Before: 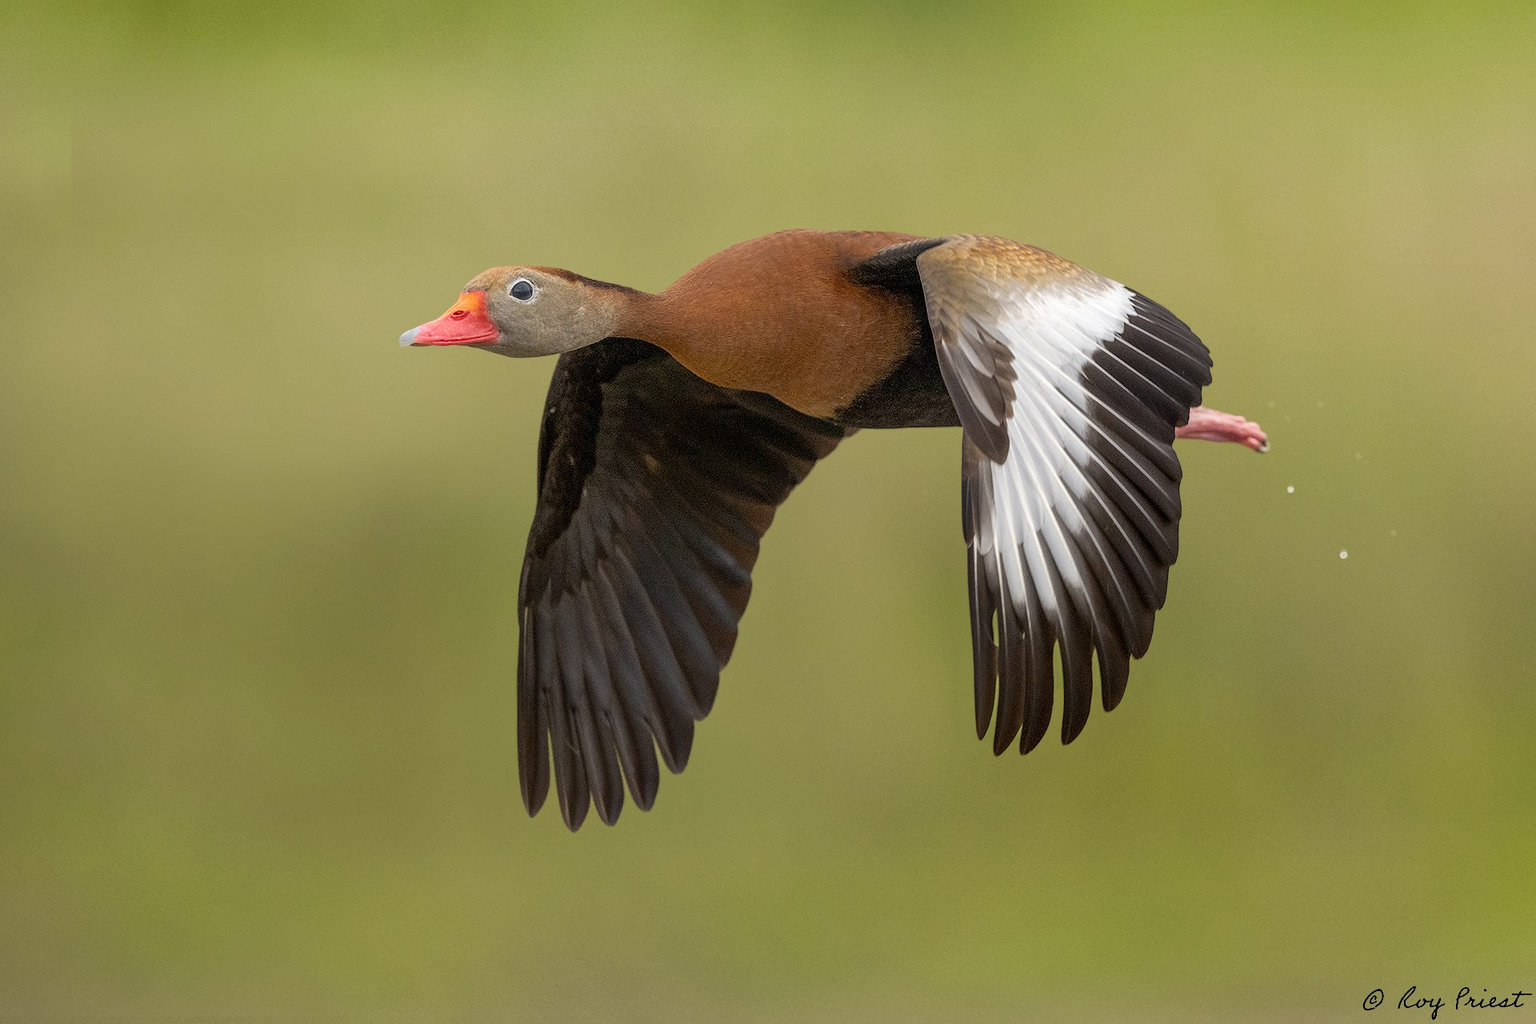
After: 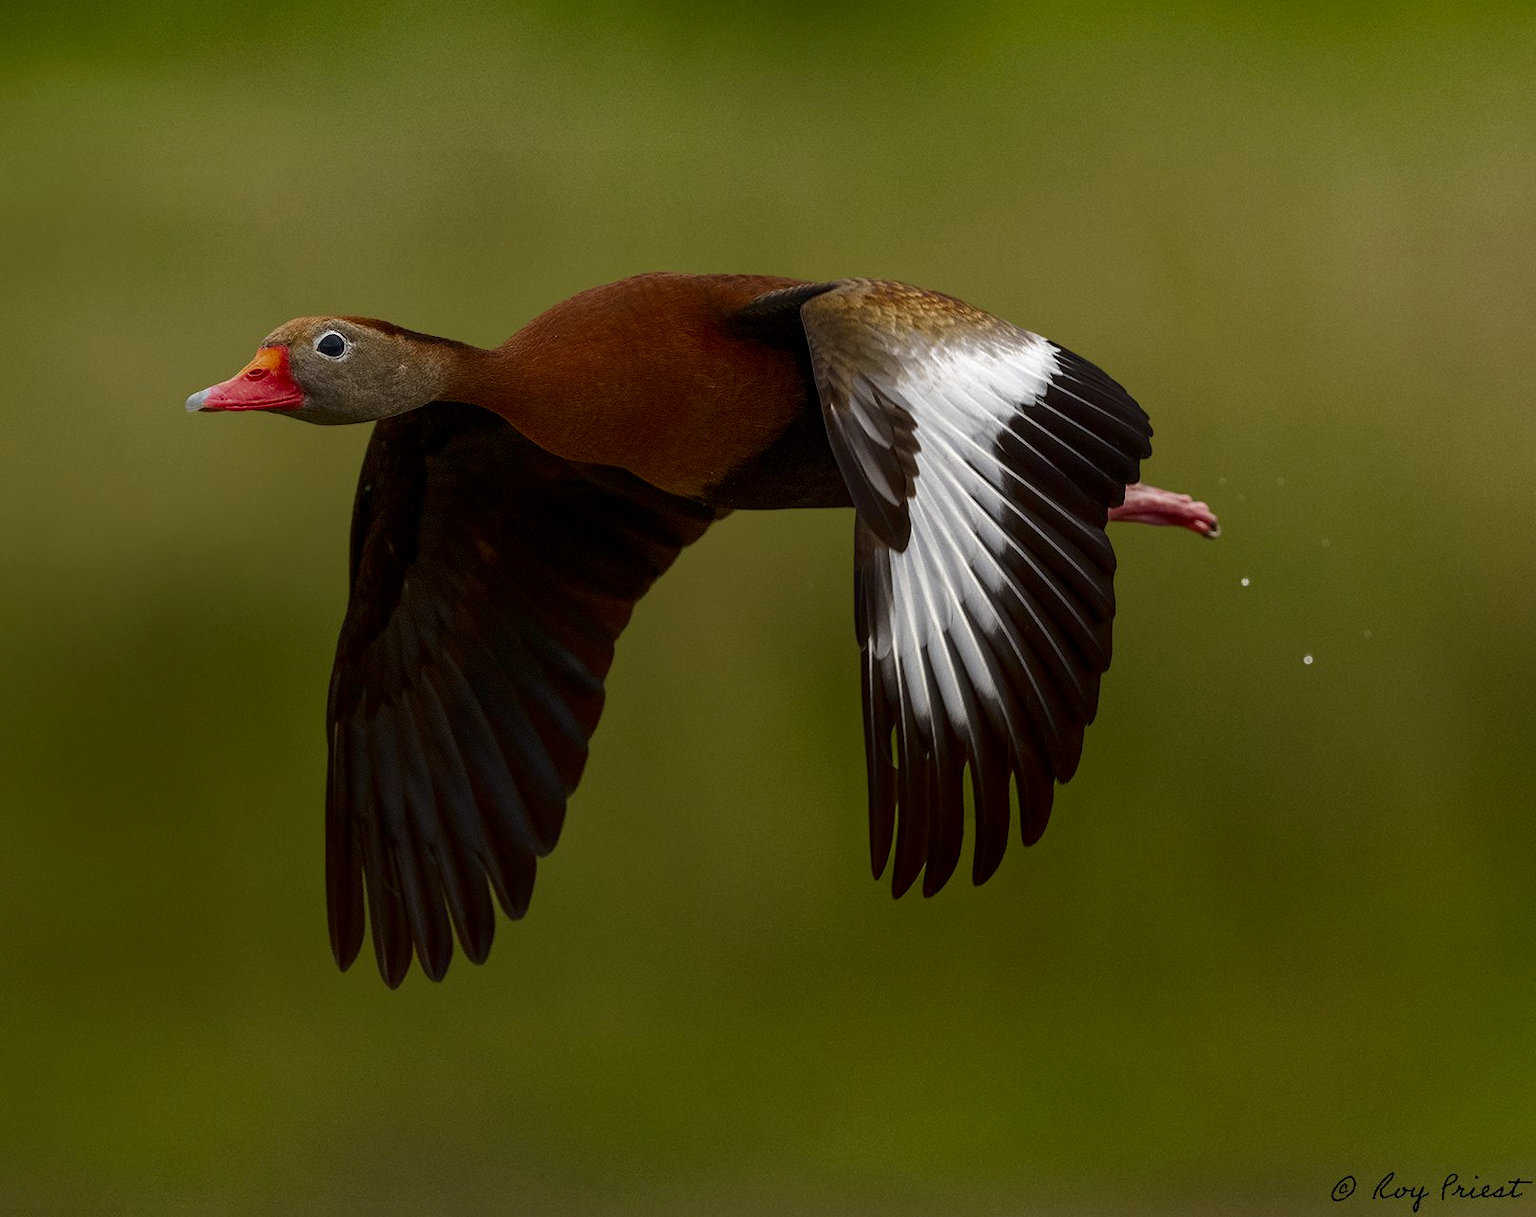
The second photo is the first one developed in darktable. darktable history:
contrast brightness saturation: brightness -0.539
tone equalizer: on, module defaults
crop: left 15.86%
